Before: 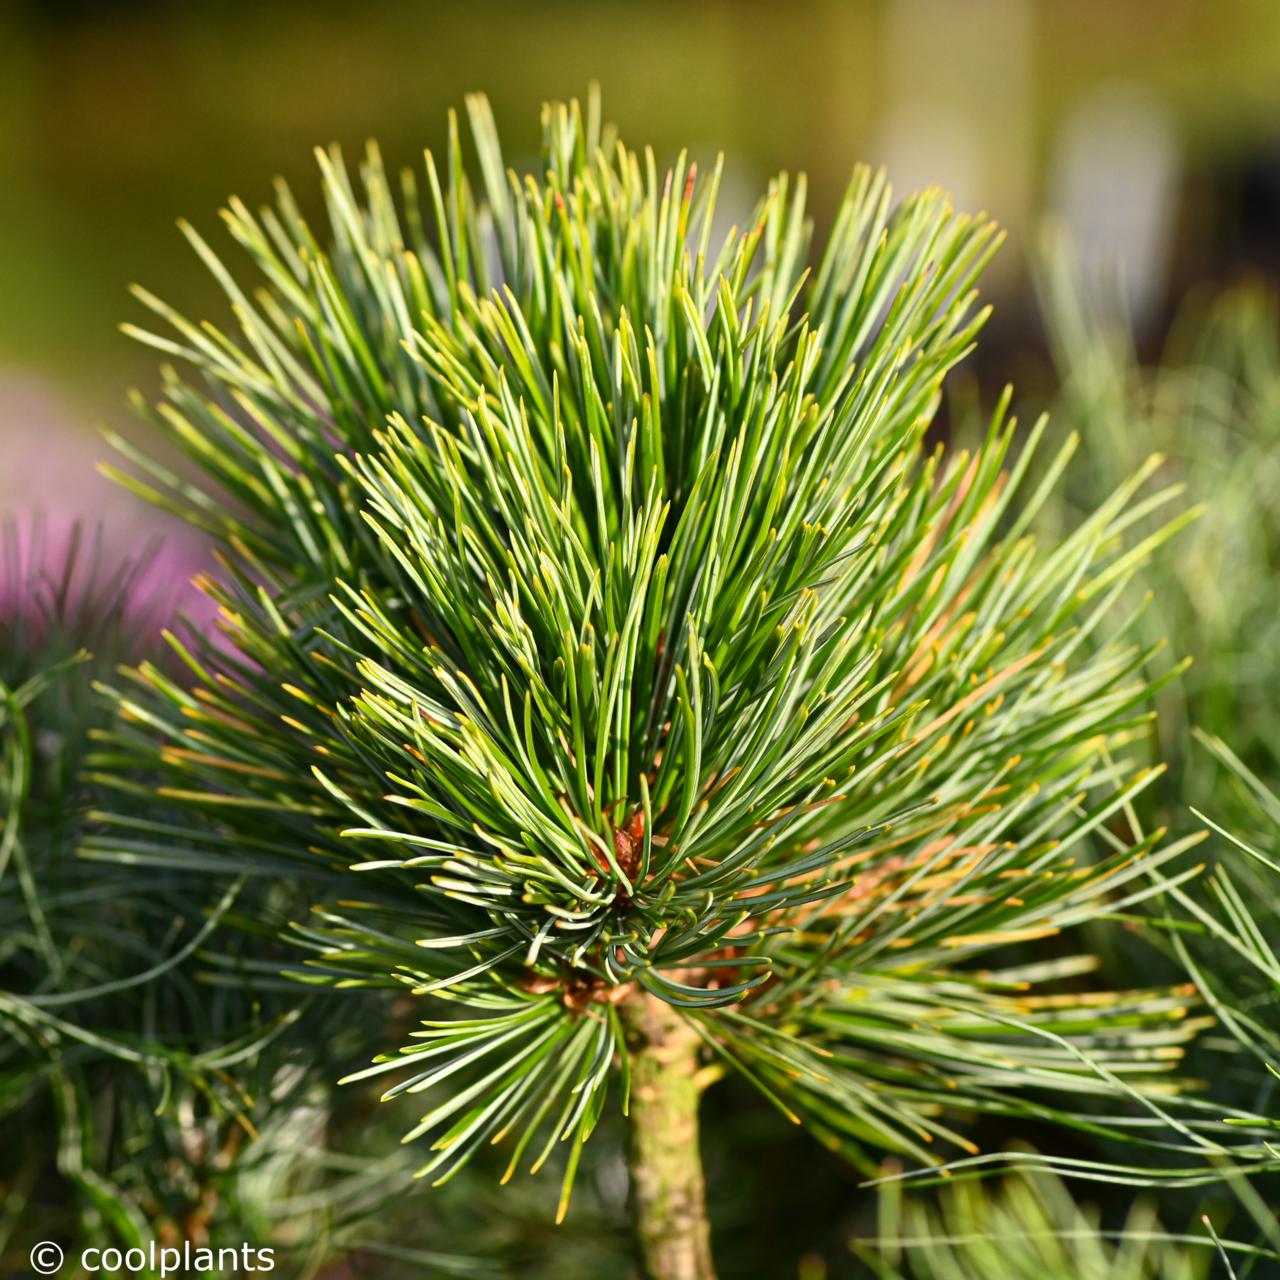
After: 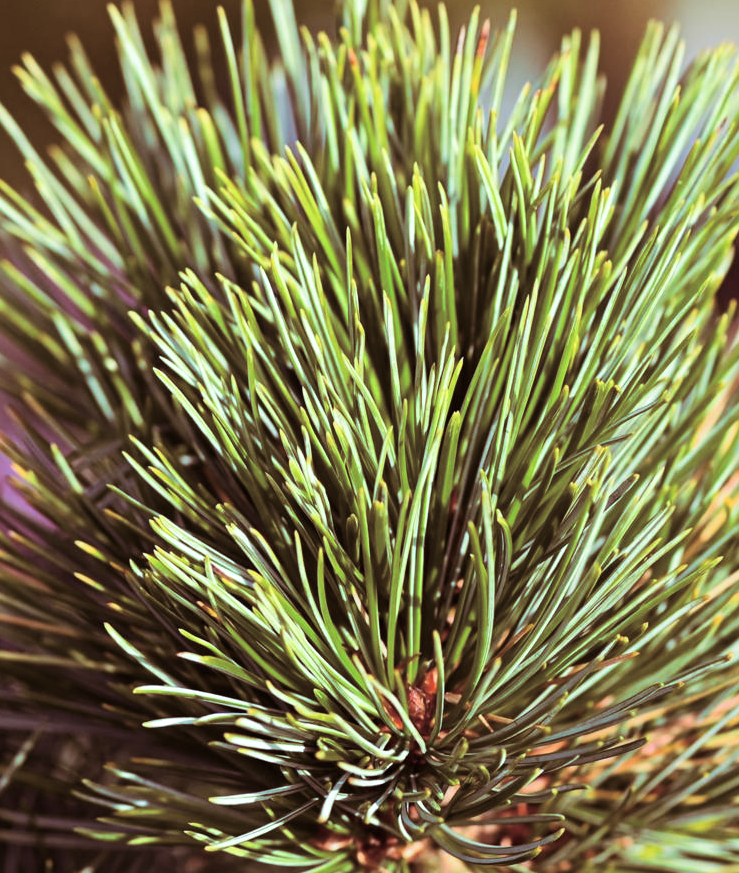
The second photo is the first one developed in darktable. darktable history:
crop: left 16.202%, top 11.208%, right 26.045%, bottom 20.557%
color correction: highlights a* -11.71, highlights b* -15.58
split-toning: on, module defaults
contrast brightness saturation: contrast 0.08, saturation 0.02
white balance: red 1.05, blue 1.072
